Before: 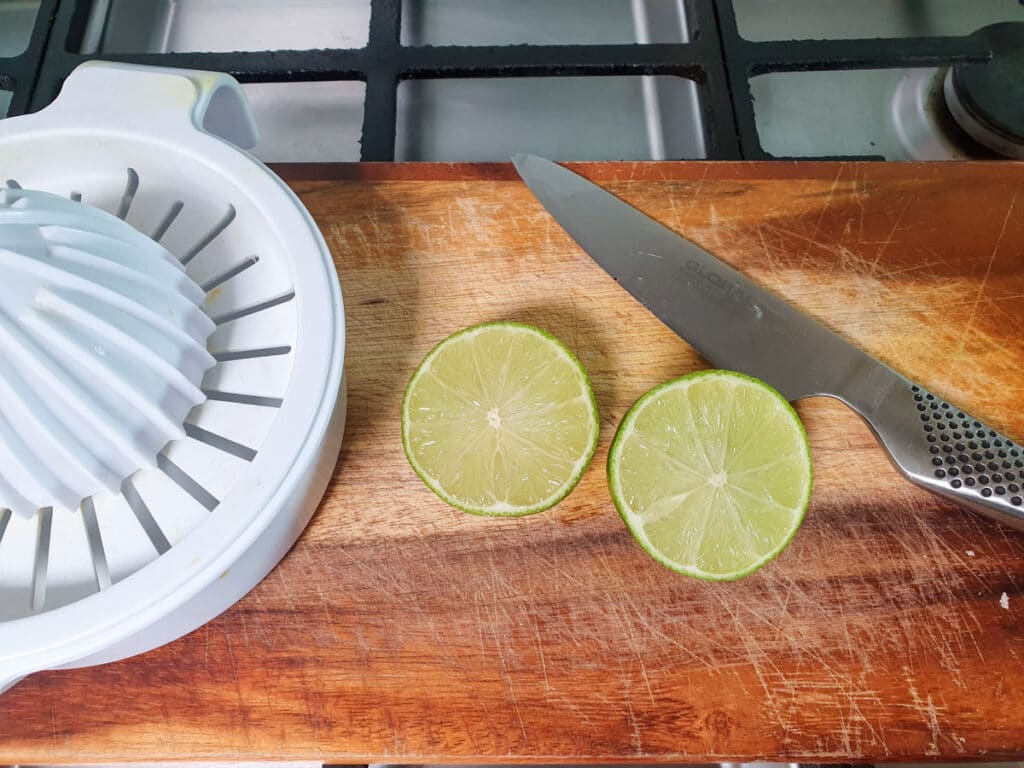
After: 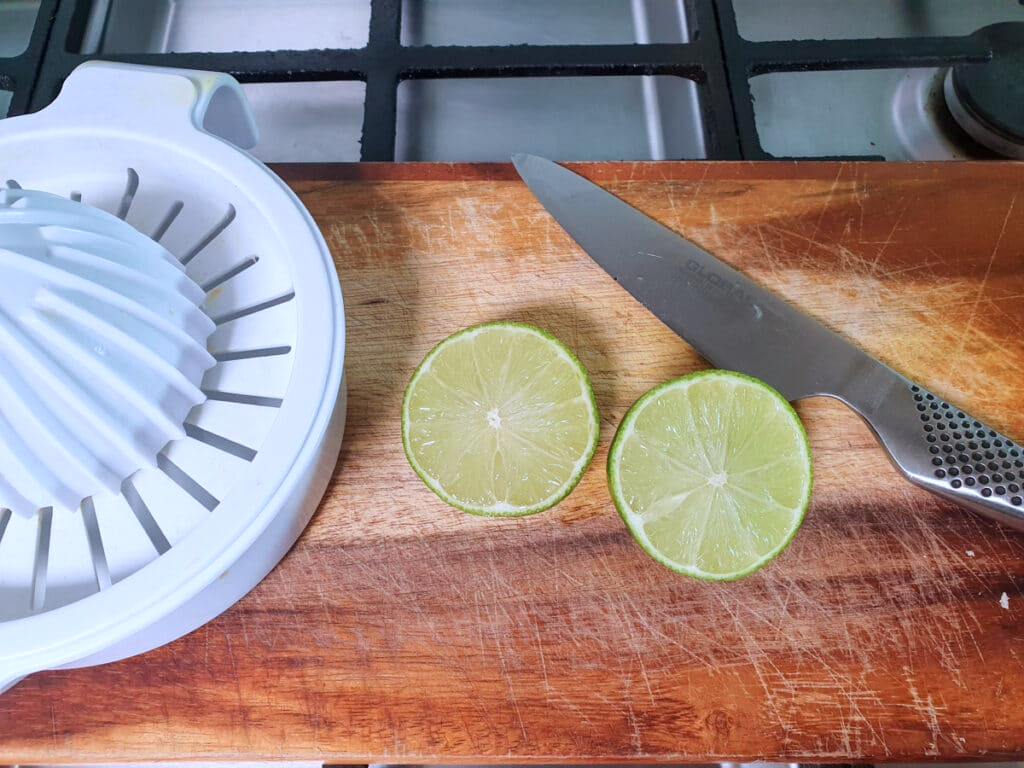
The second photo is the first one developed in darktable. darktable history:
tone equalizer: on, module defaults
color calibration: illuminant as shot in camera, x 0.37, y 0.382, temperature 4313.32 K
